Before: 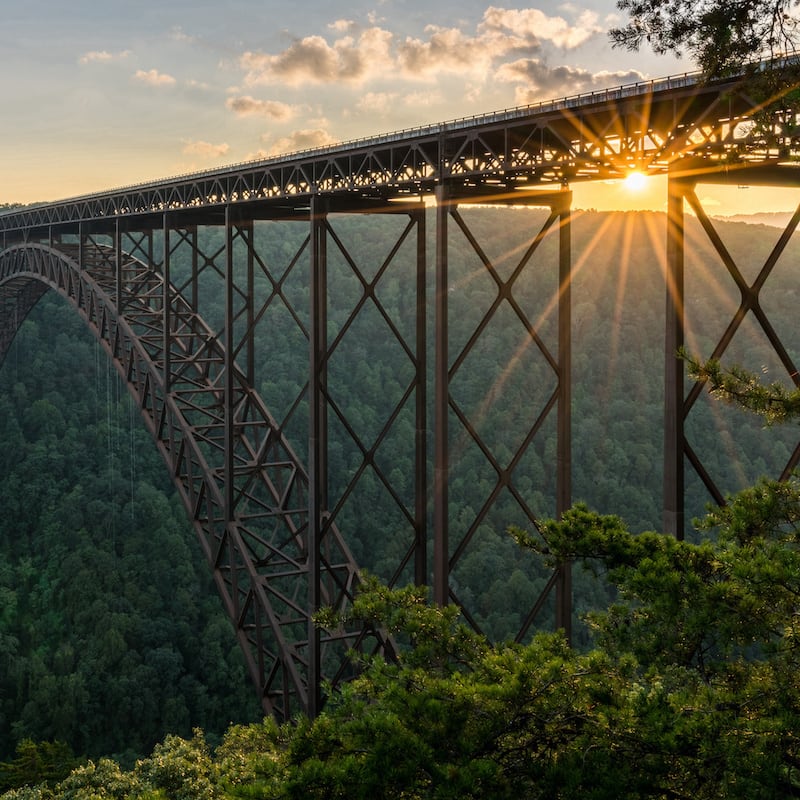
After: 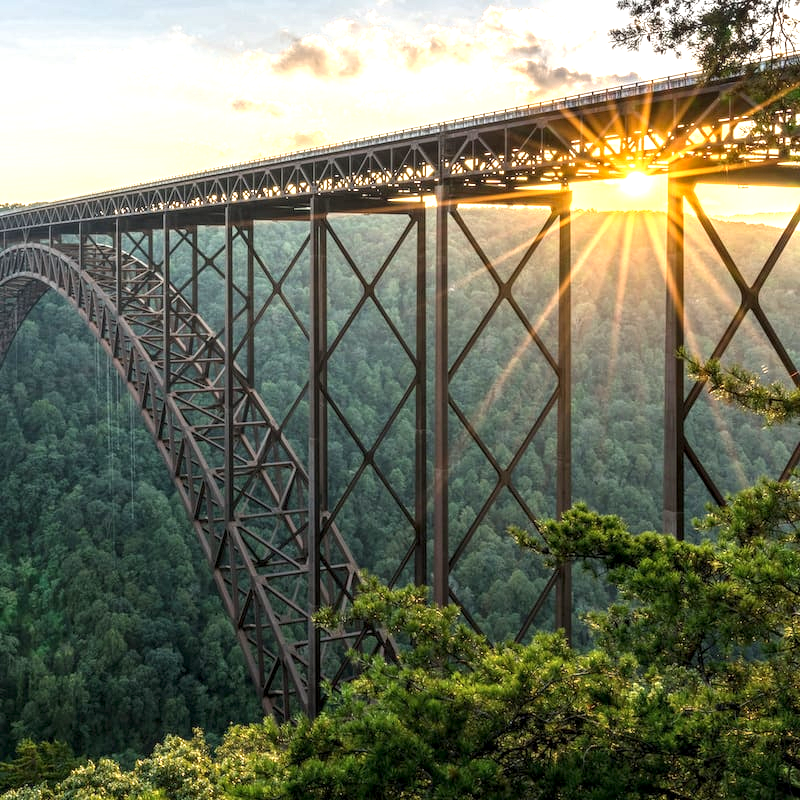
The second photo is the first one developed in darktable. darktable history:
exposure: black level correction 0, exposure 1.2 EV, compensate highlight preservation false
local contrast: highlights 55%, shadows 52%, detail 130%, midtone range 0.452
